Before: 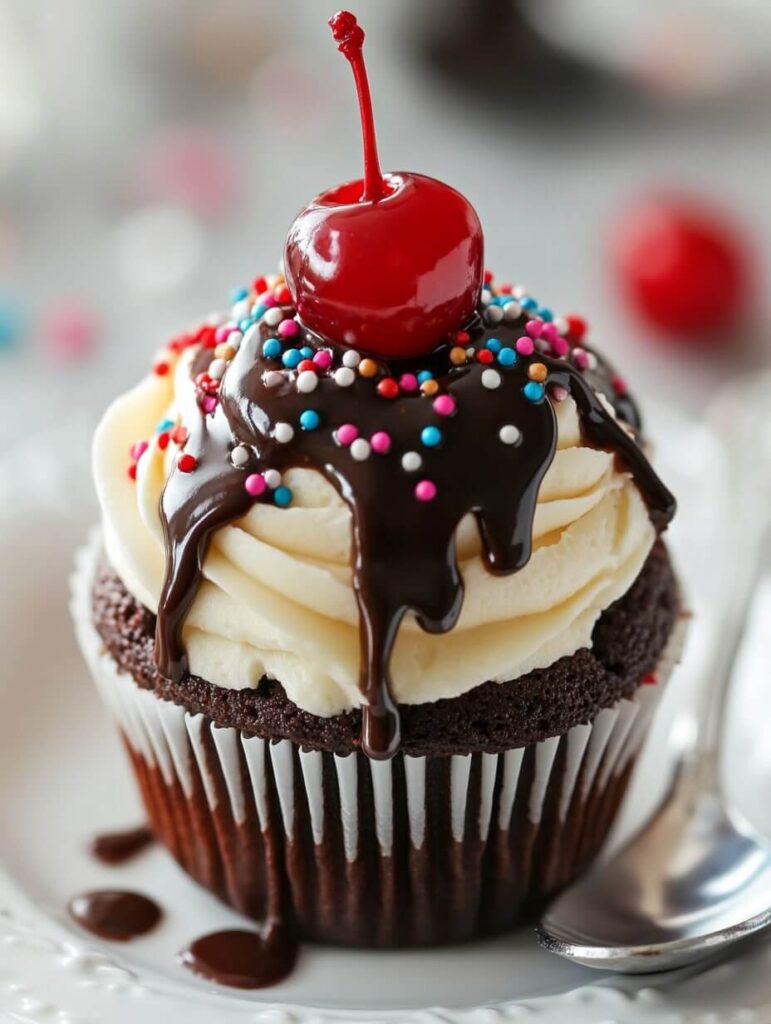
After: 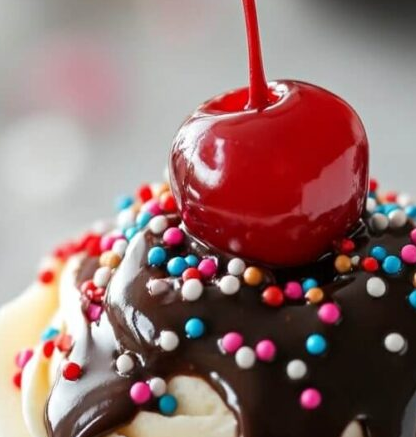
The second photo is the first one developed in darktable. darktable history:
crop: left 14.973%, top 9.067%, right 31.021%, bottom 48.163%
